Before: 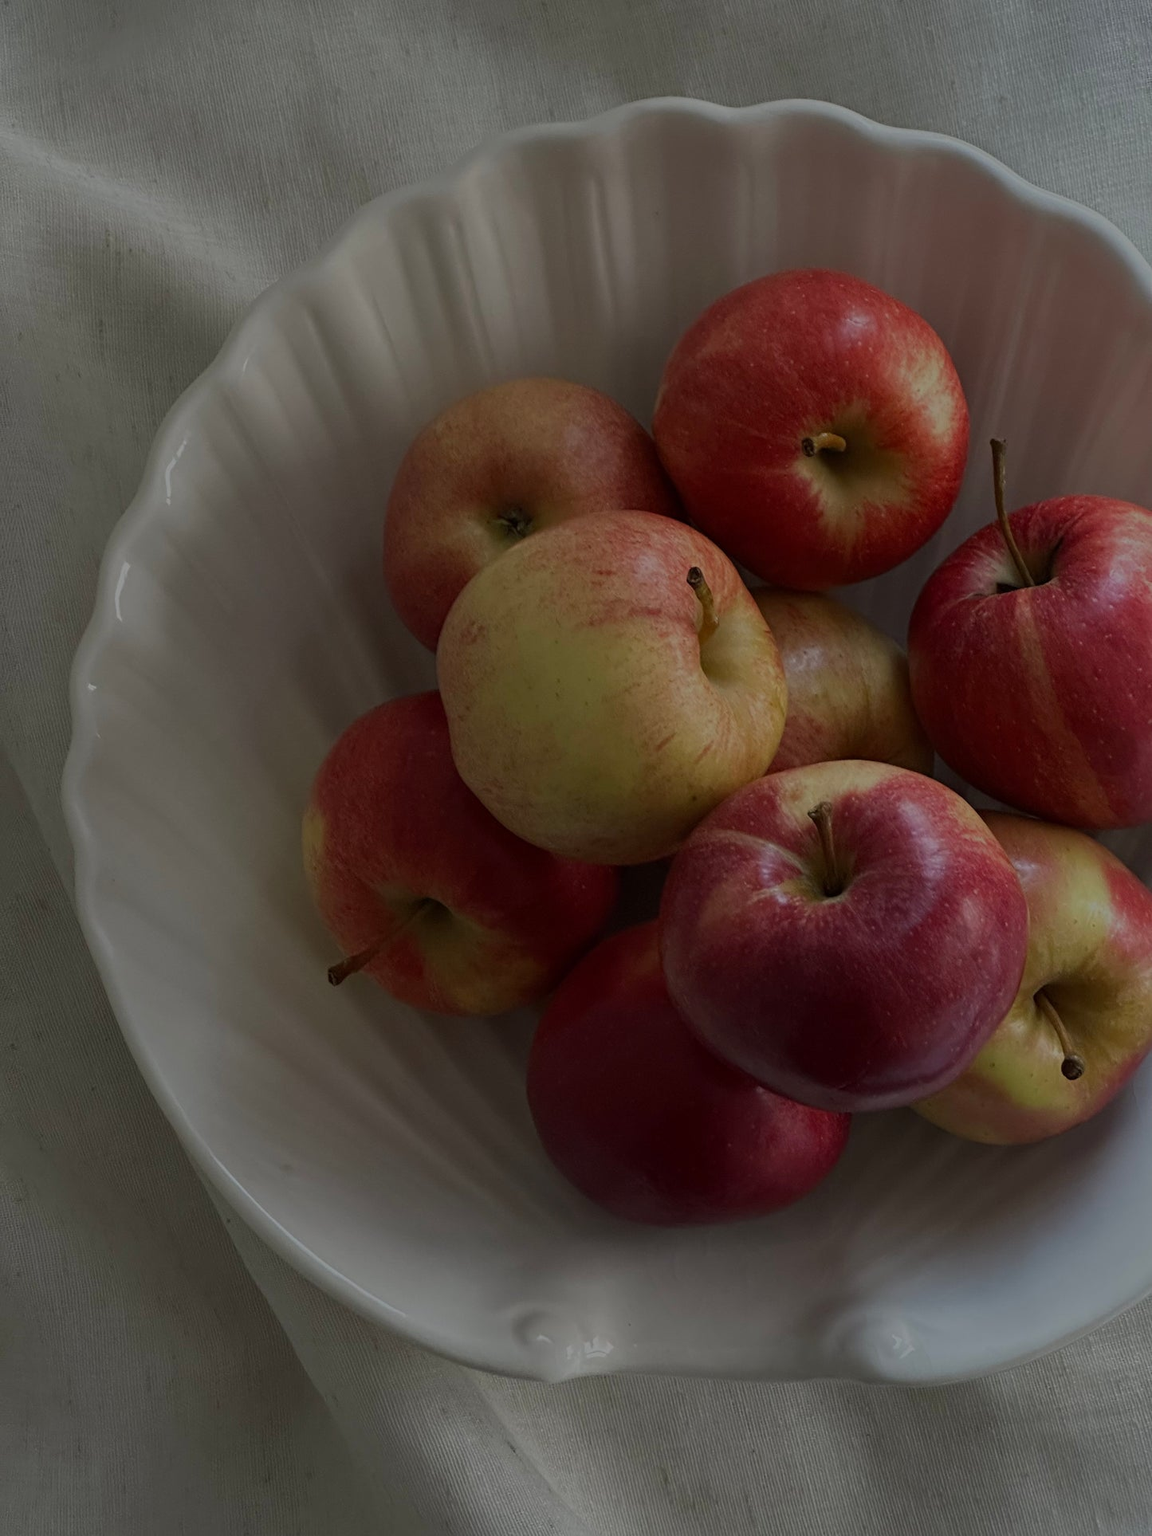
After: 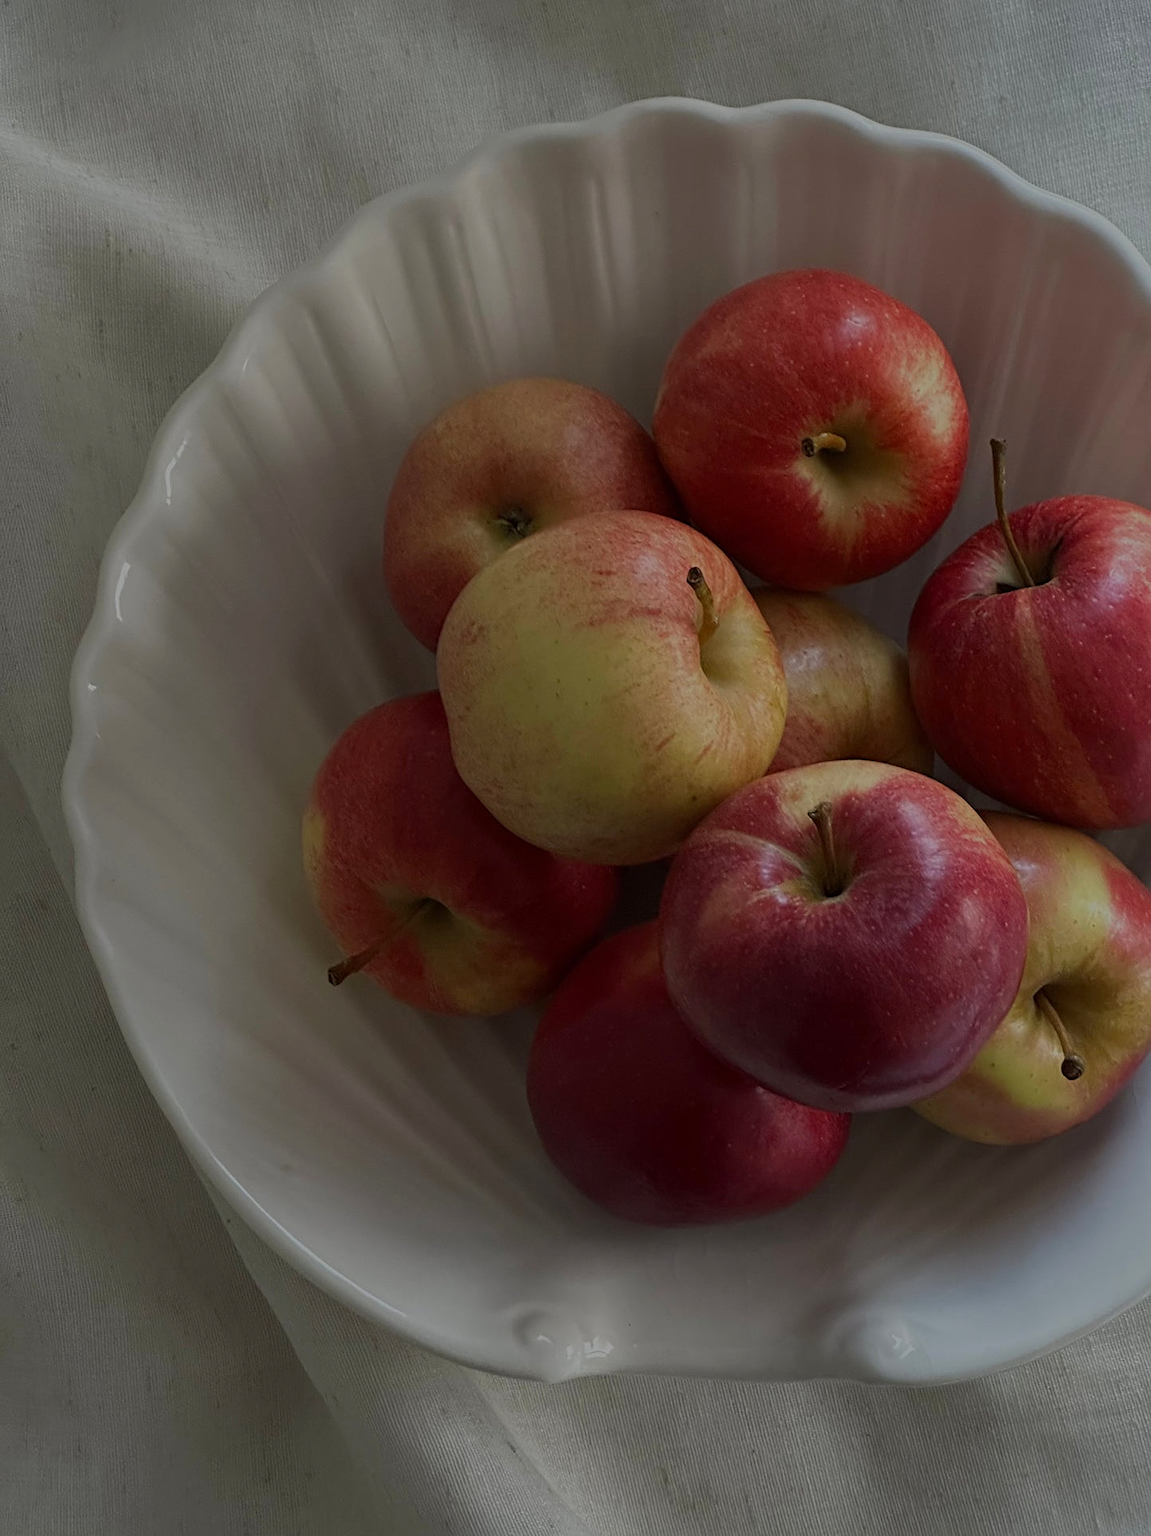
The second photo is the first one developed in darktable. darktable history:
exposure: exposure 0.2 EV, compensate highlight preservation false
sharpen: amount 0.2
